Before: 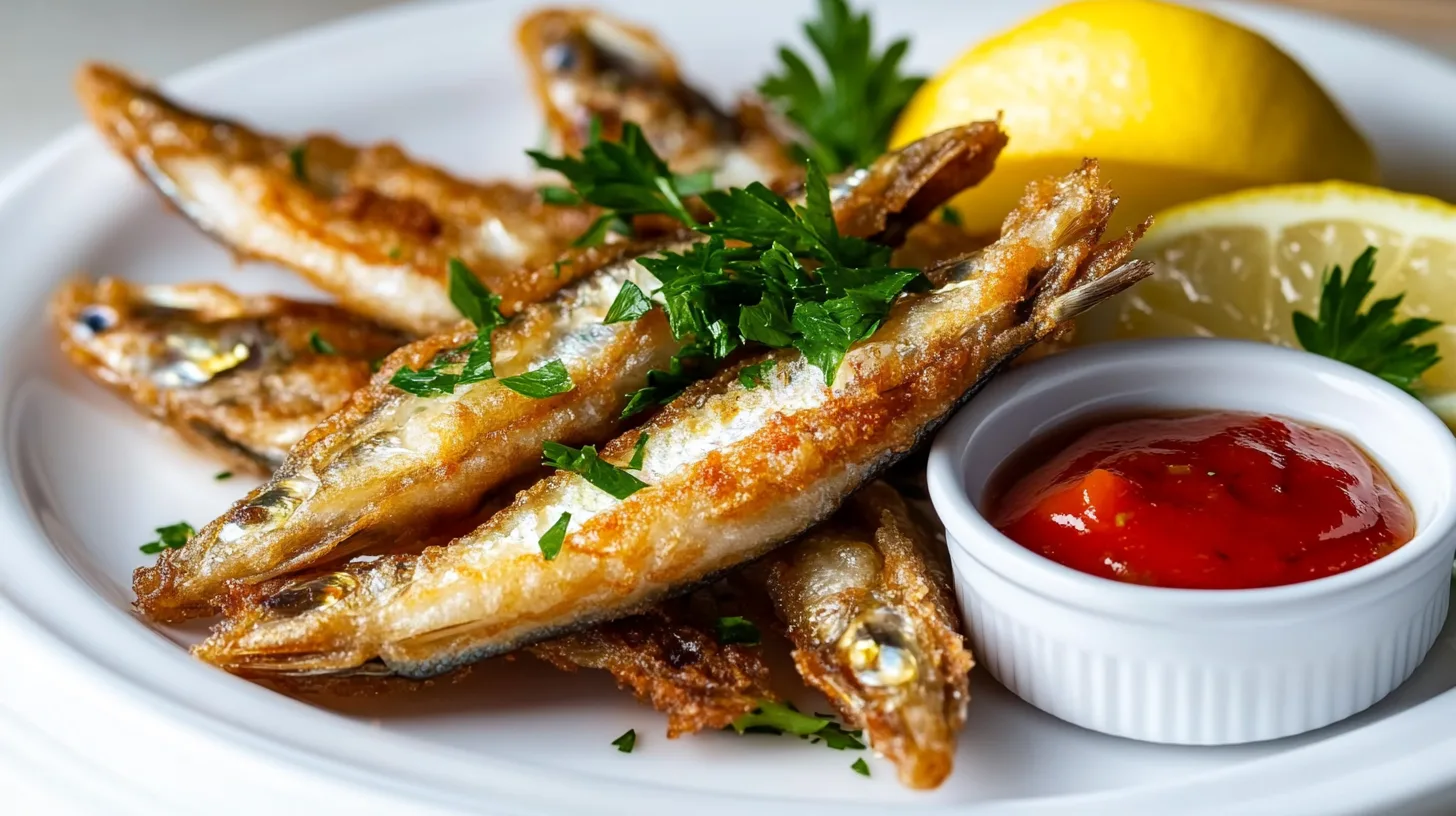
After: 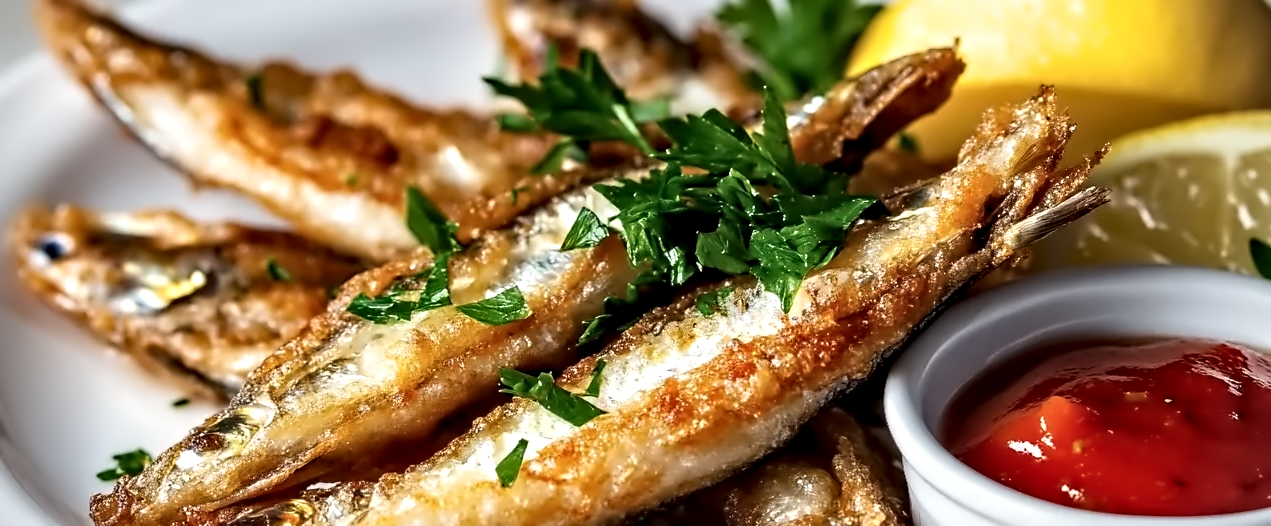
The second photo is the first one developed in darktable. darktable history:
color calibration: illuminant as shot in camera, x 0.358, y 0.373, temperature 4628.91 K
contrast equalizer: octaves 7, y [[0.5, 0.542, 0.583, 0.625, 0.667, 0.708], [0.5 ×6], [0.5 ×6], [0, 0.033, 0.067, 0.1, 0.133, 0.167], [0, 0.05, 0.1, 0.15, 0.2, 0.25]]
vignetting: fall-off start 91.19%
white balance: red 1.029, blue 0.92
crop: left 3.015%, top 8.969%, right 9.647%, bottom 26.457%
